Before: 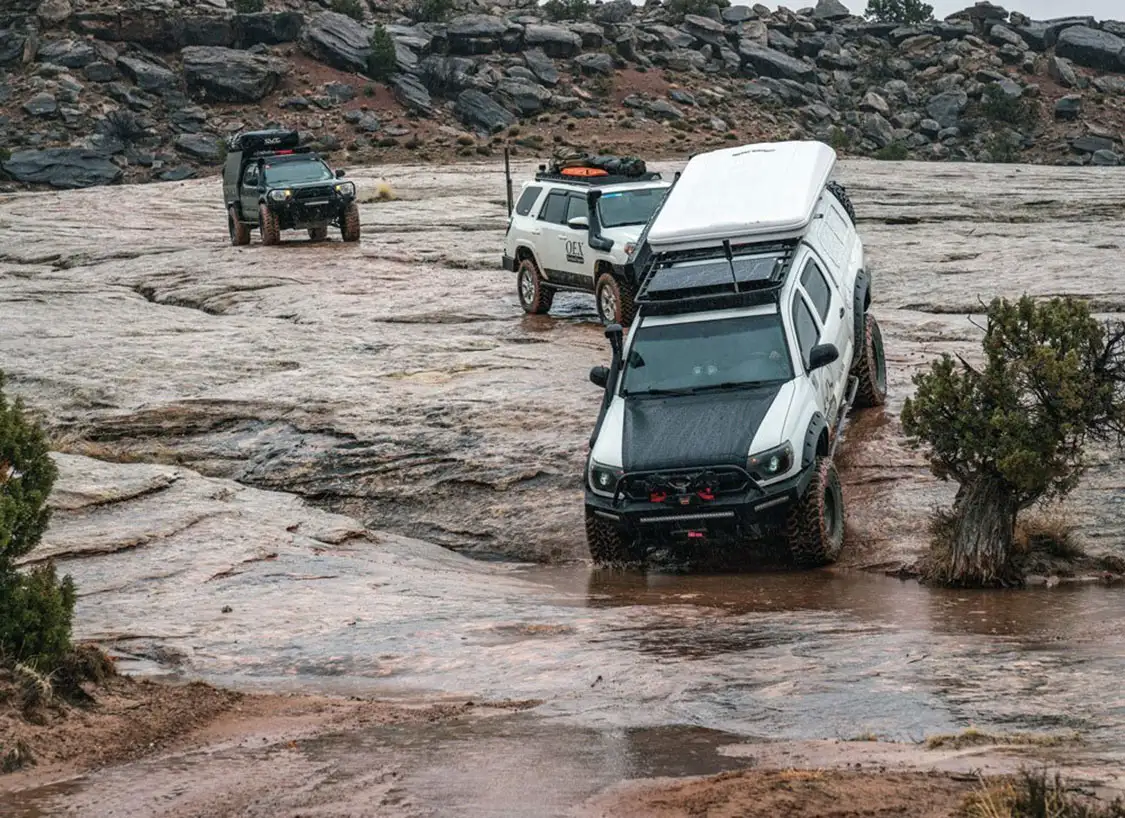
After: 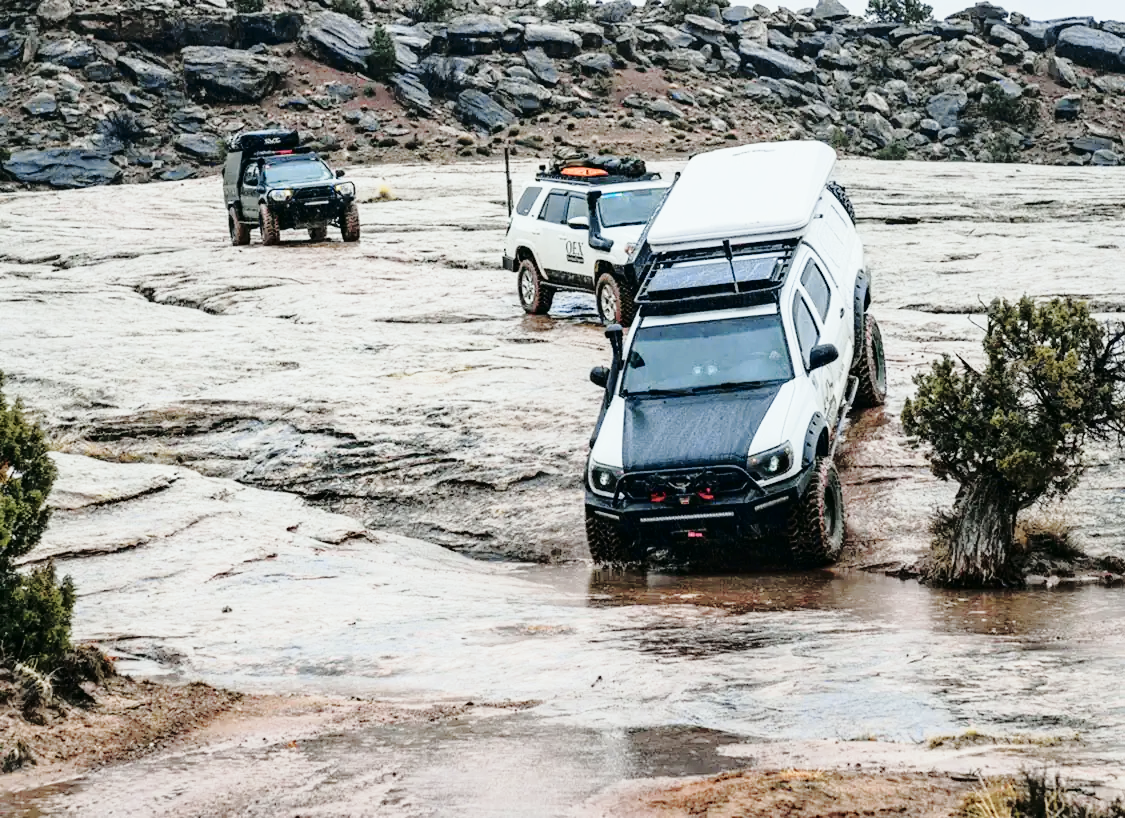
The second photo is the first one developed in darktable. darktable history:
tone curve: curves: ch0 [(0, 0) (0.088, 0.042) (0.208, 0.176) (0.257, 0.267) (0.406, 0.483) (0.489, 0.556) (0.667, 0.73) (0.793, 0.851) (0.994, 0.974)]; ch1 [(0, 0) (0.161, 0.092) (0.35, 0.33) (0.392, 0.392) (0.457, 0.467) (0.505, 0.497) (0.537, 0.518) (0.553, 0.53) (0.58, 0.567) (0.739, 0.697) (1, 1)]; ch2 [(0, 0) (0.346, 0.362) (0.448, 0.419) (0.502, 0.499) (0.533, 0.517) (0.556, 0.533) (0.629, 0.619) (0.717, 0.678) (1, 1)], color space Lab, independent channels, preserve colors none
levels: levels [0, 0.498, 1]
base curve: curves: ch0 [(0, 0) (0.028, 0.03) (0.121, 0.232) (0.46, 0.748) (0.859, 0.968) (1, 1)], preserve colors none
